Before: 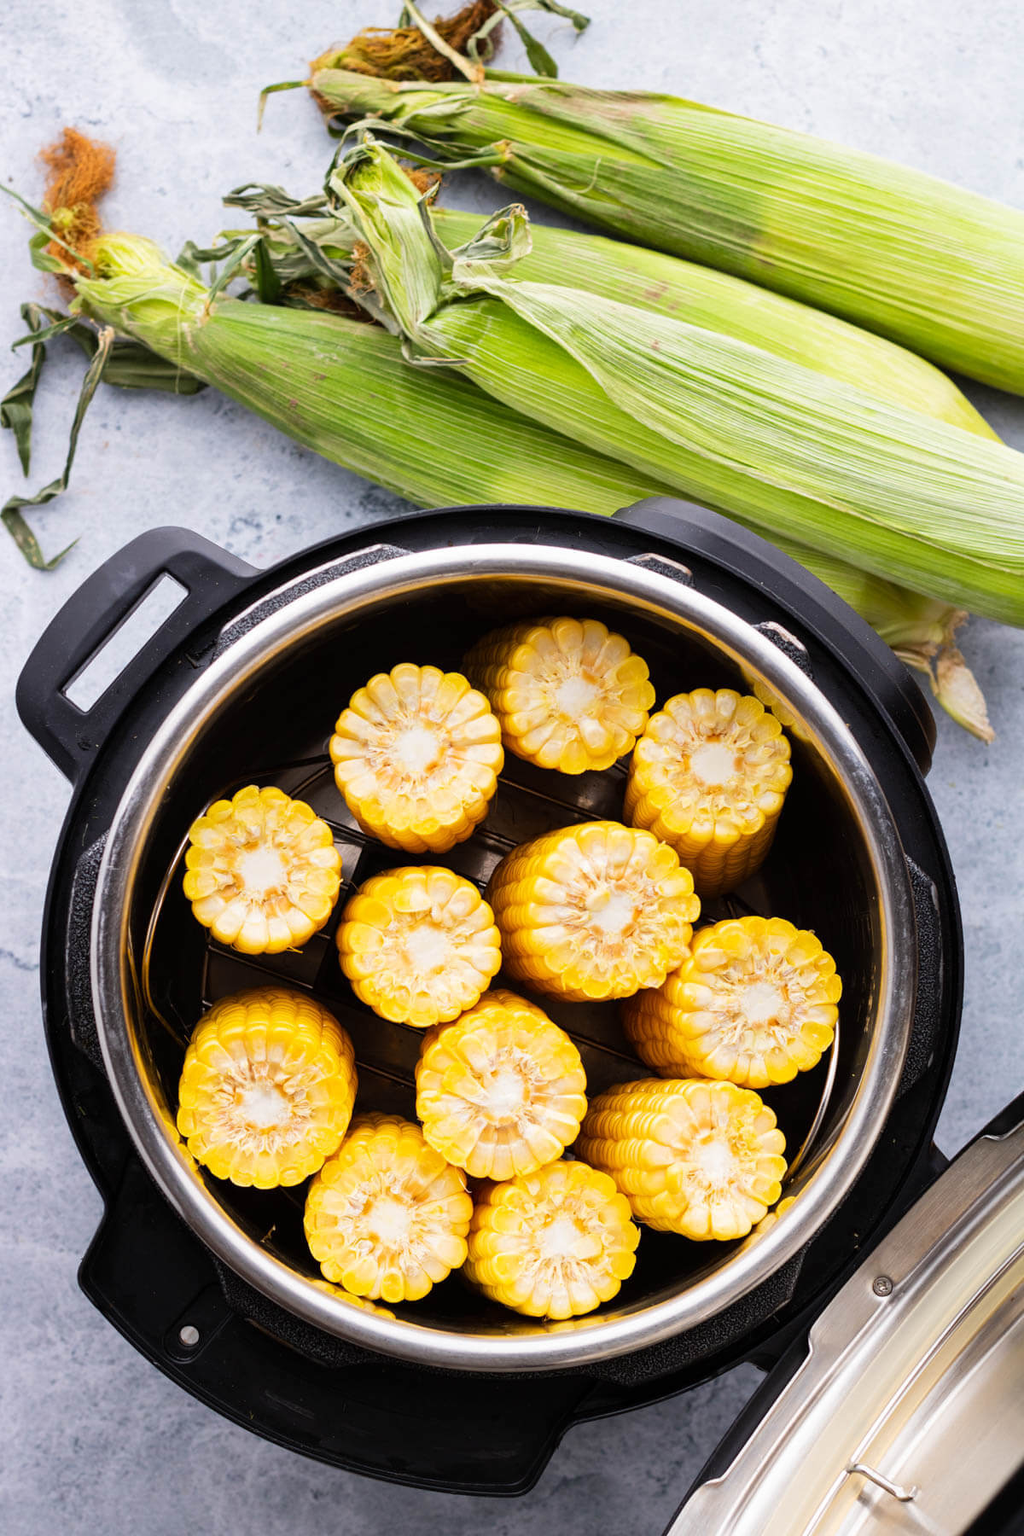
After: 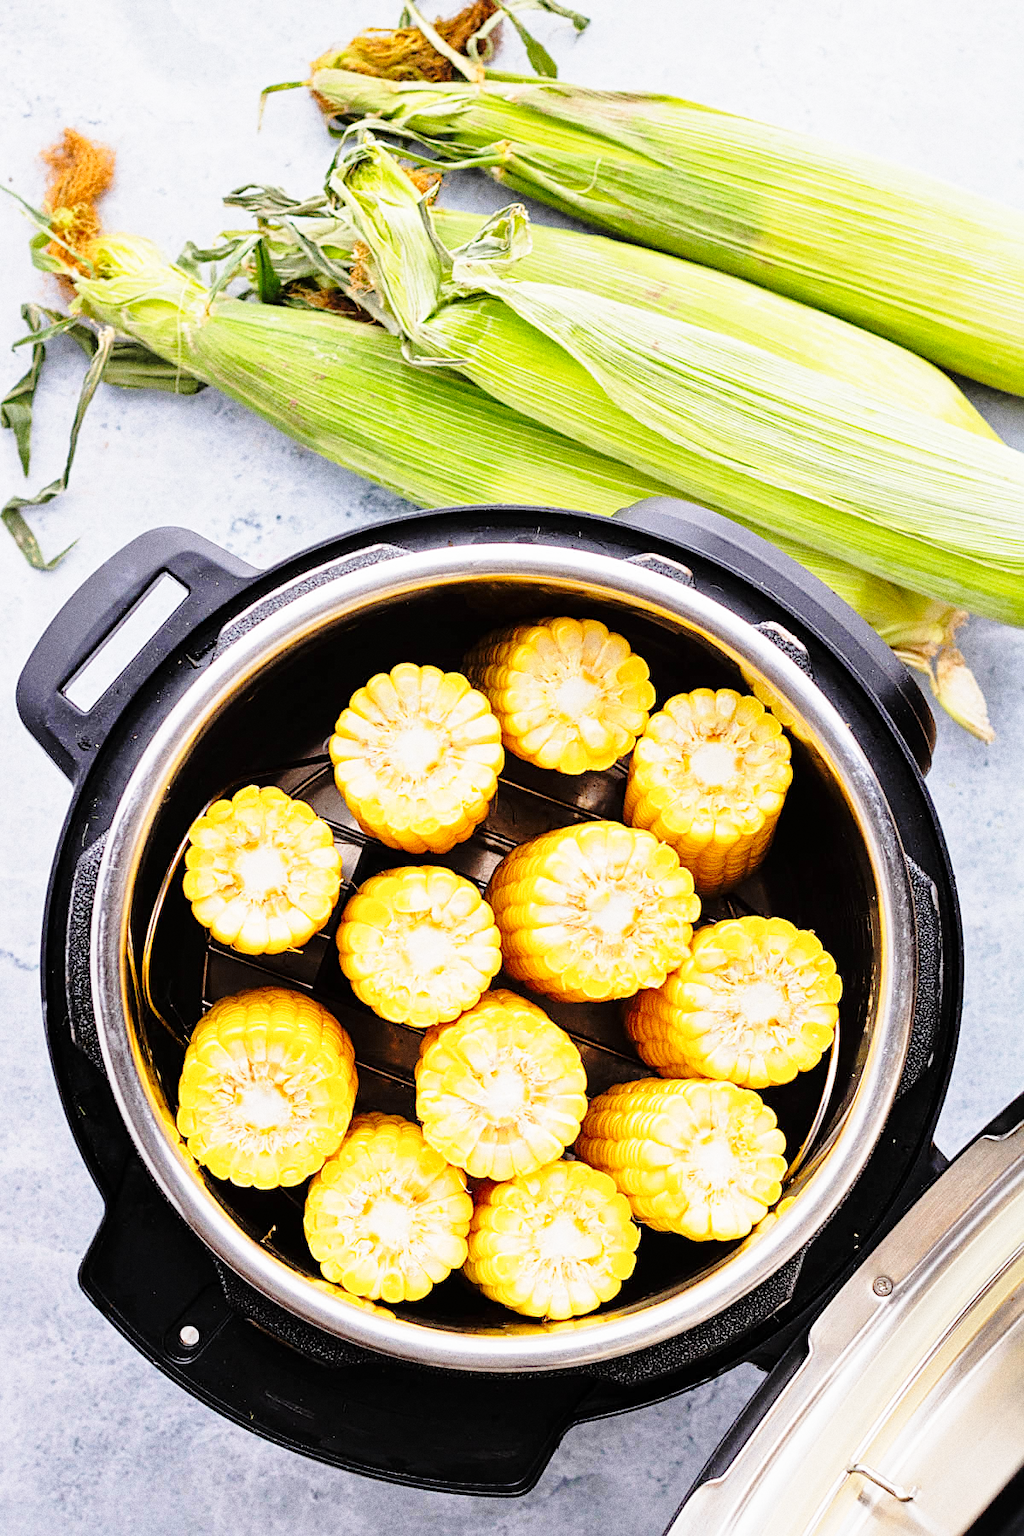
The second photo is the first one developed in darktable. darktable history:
sharpen: on, module defaults
tone equalizer: -7 EV 0.15 EV, -6 EV 0.6 EV, -5 EV 1.15 EV, -4 EV 1.33 EV, -3 EV 1.15 EV, -2 EV 0.6 EV, -1 EV 0.15 EV, mask exposure compensation -0.5 EV
grain: coarseness 0.09 ISO, strength 40%
base curve: curves: ch0 [(0, 0) (0.028, 0.03) (0.121, 0.232) (0.46, 0.748) (0.859, 0.968) (1, 1)], preserve colors none
exposure: exposure -0.177 EV, compensate highlight preservation false
